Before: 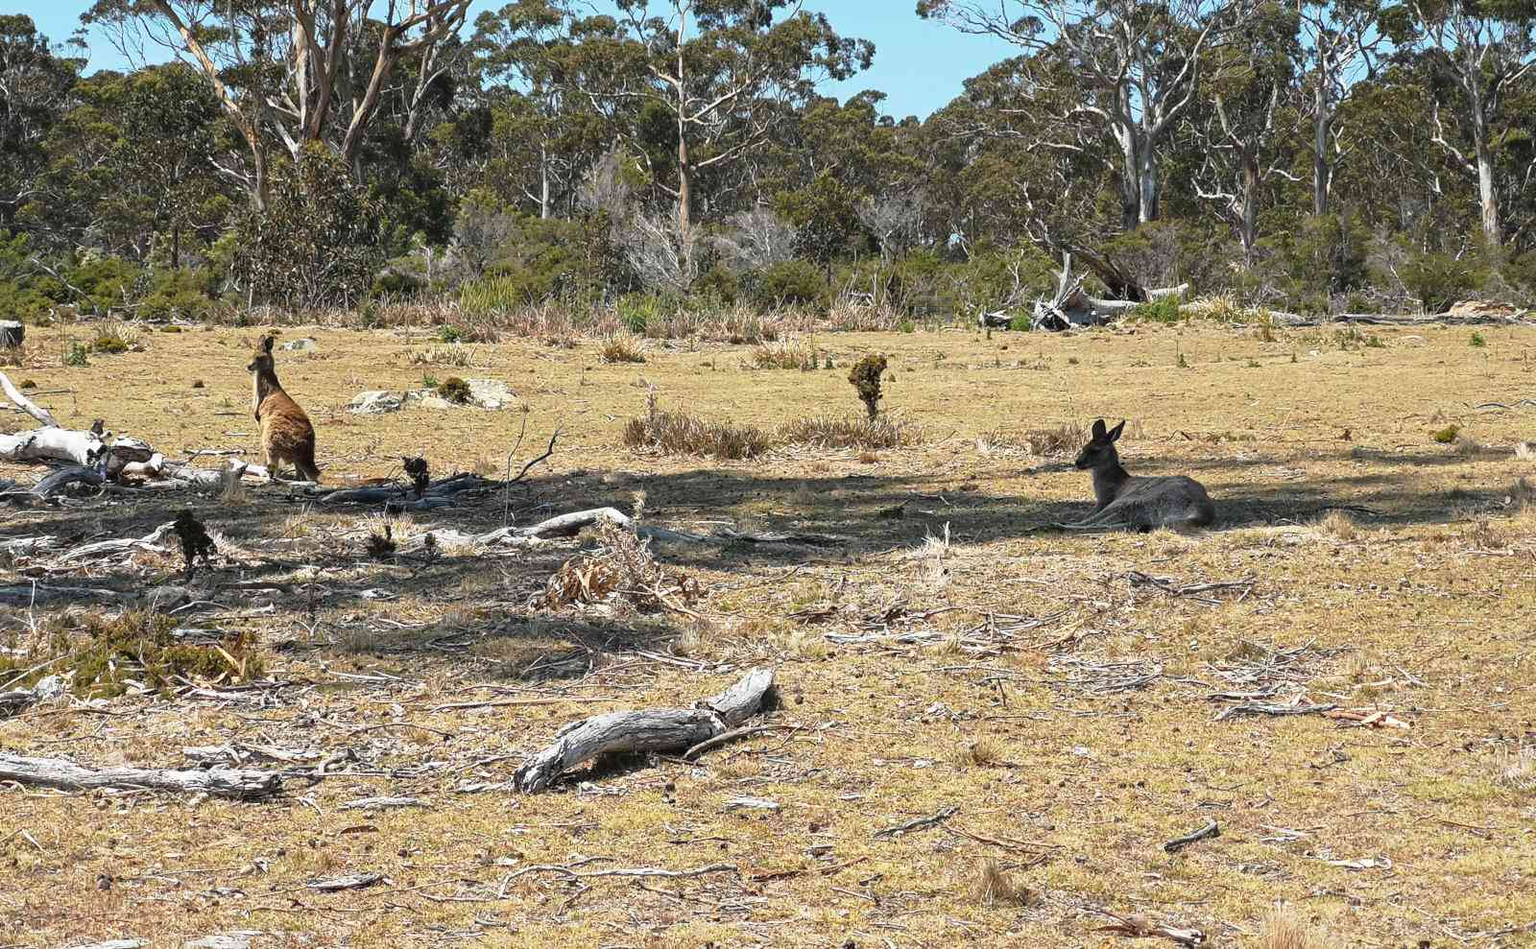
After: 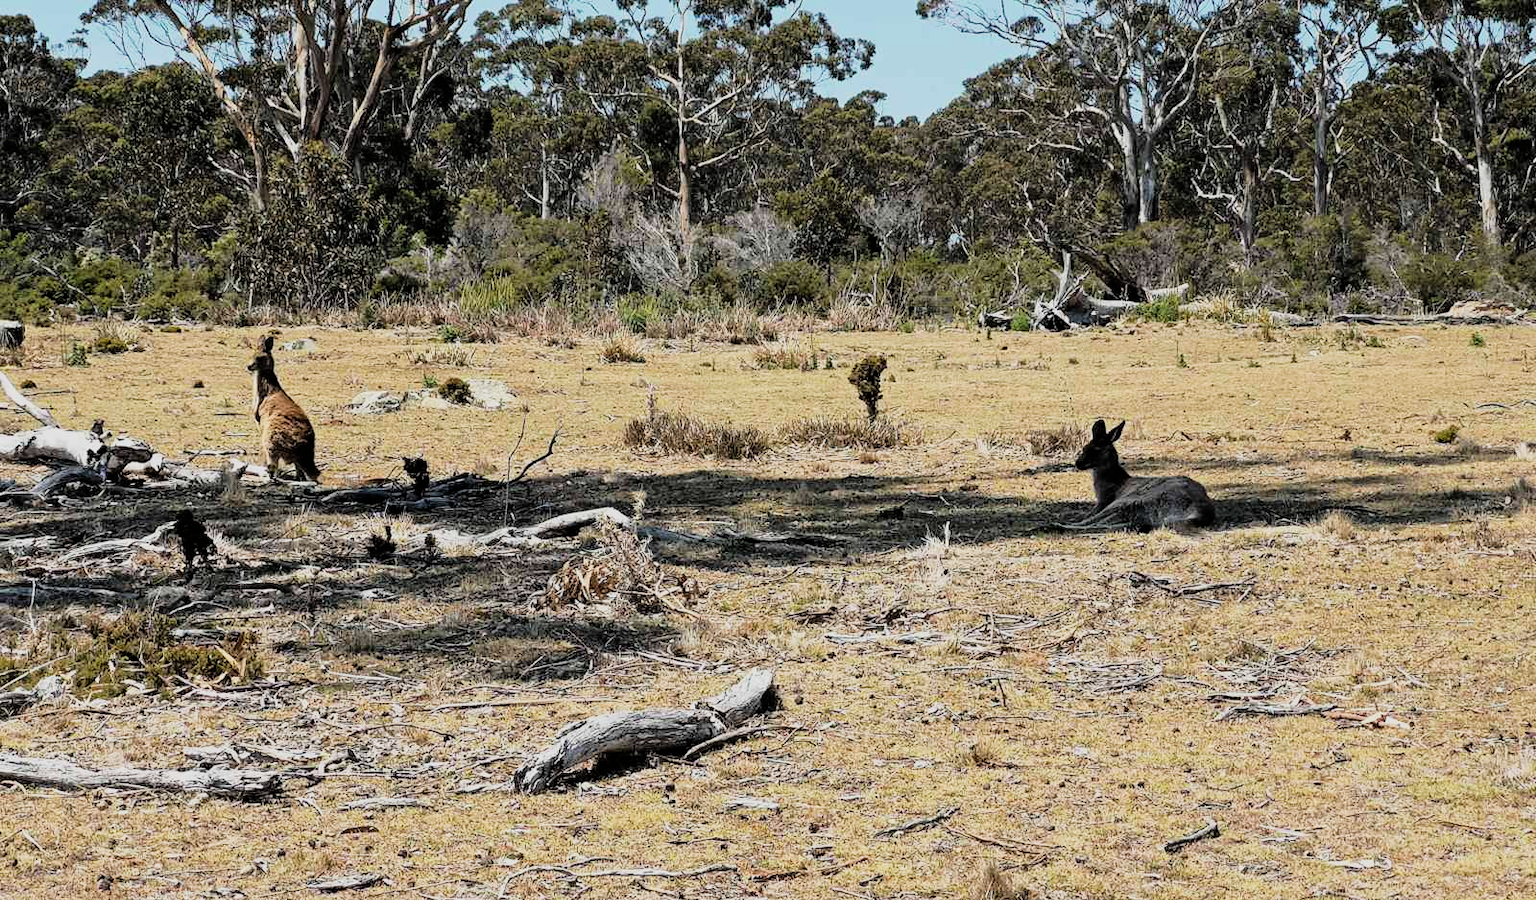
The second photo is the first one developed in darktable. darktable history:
crop and rotate: top 0%, bottom 5.097%
filmic rgb: black relative exposure -5 EV, hardness 2.88, contrast 1.3, highlights saturation mix -30%
